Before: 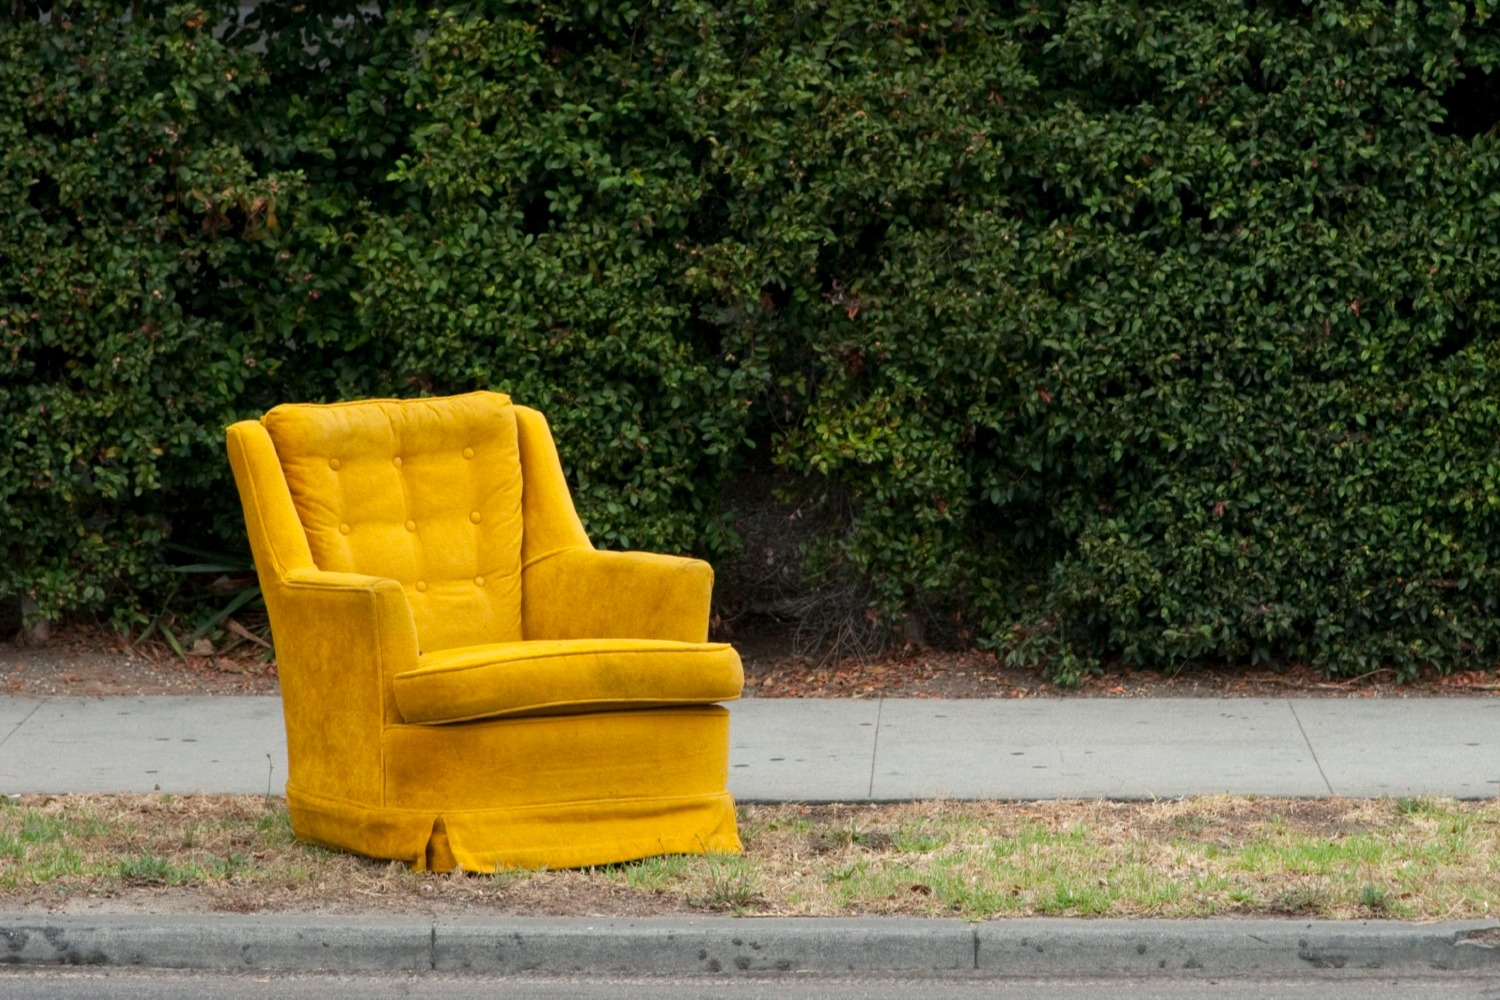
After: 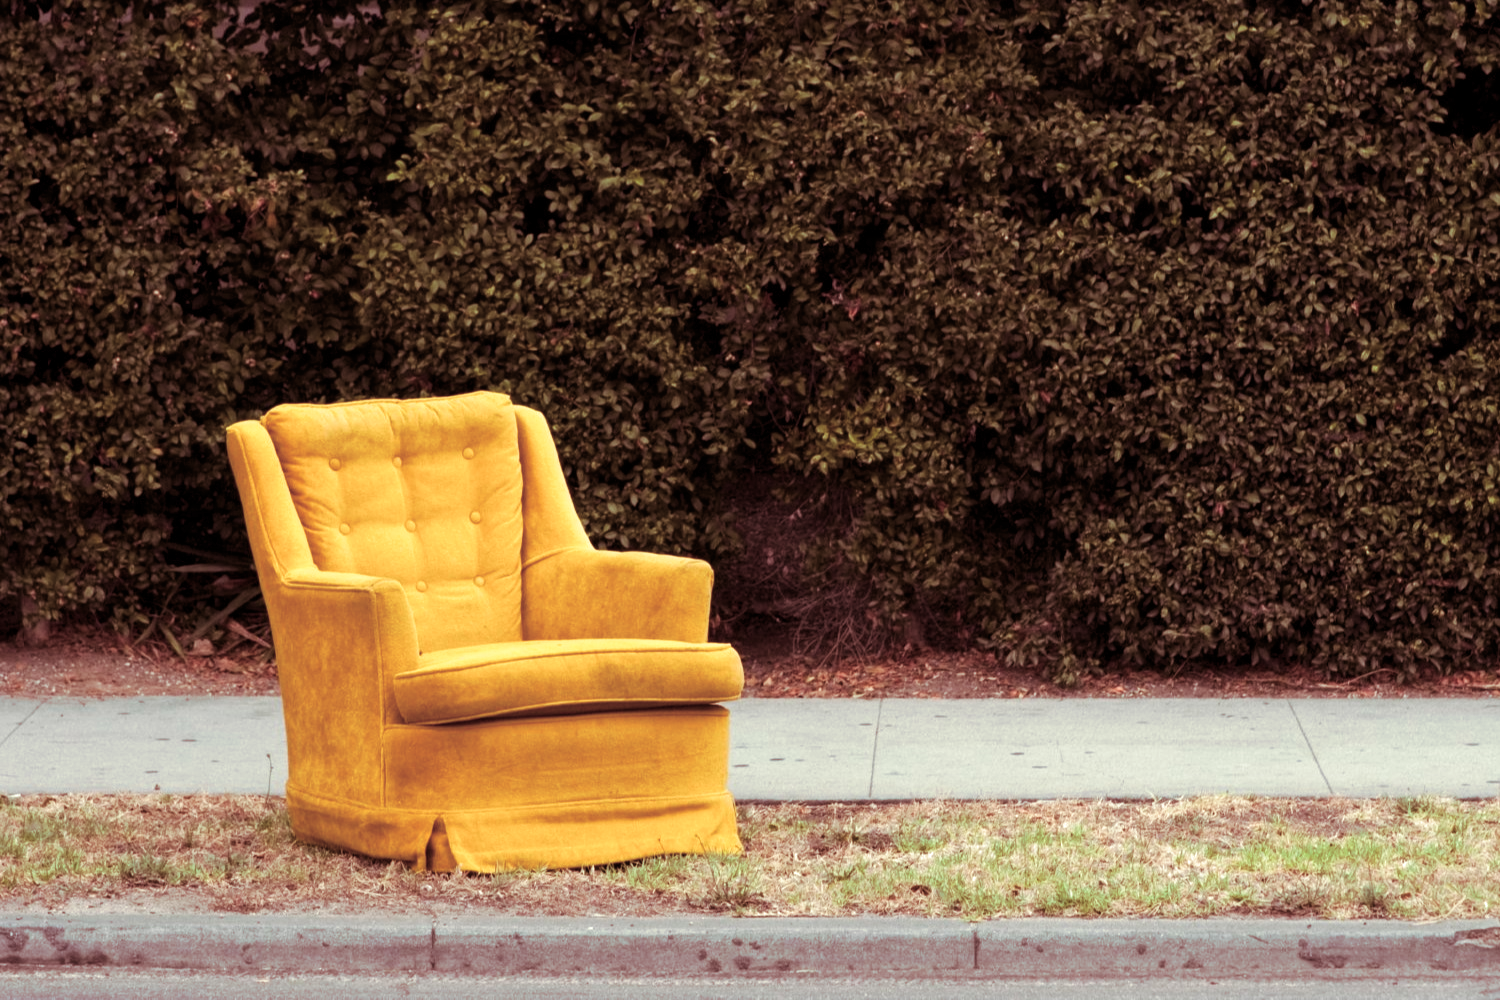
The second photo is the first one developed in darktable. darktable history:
split-toning: compress 20%
color balance rgb: perceptual saturation grading › global saturation 20%, perceptual saturation grading › highlights -50%, perceptual saturation grading › shadows 30%, perceptual brilliance grading › global brilliance 10%, perceptual brilliance grading › shadows 15%
